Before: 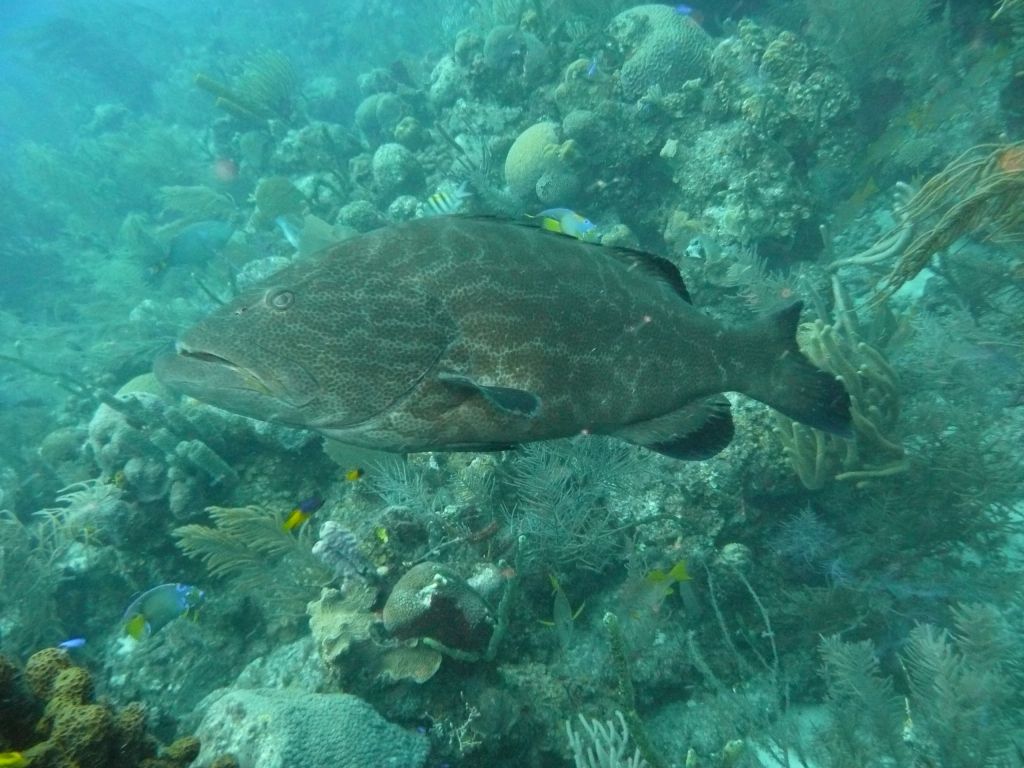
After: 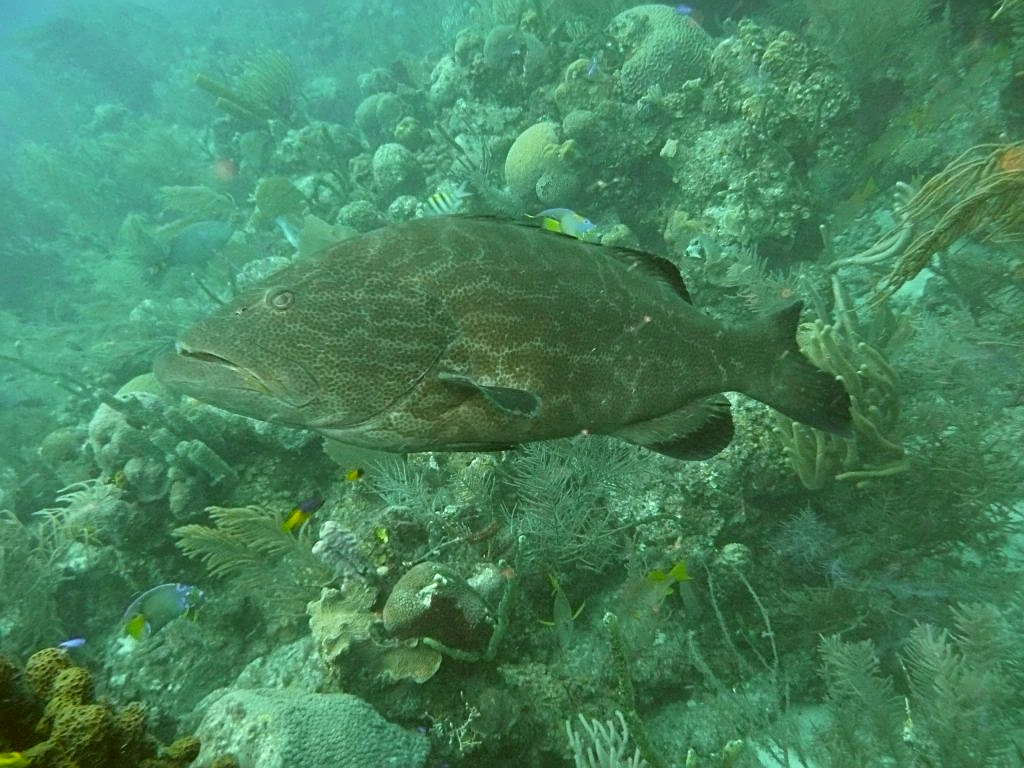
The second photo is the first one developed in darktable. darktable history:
sharpen: on, module defaults
color correction: highlights a* -1.33, highlights b* 10.37, shadows a* 0.273, shadows b* 19.5
